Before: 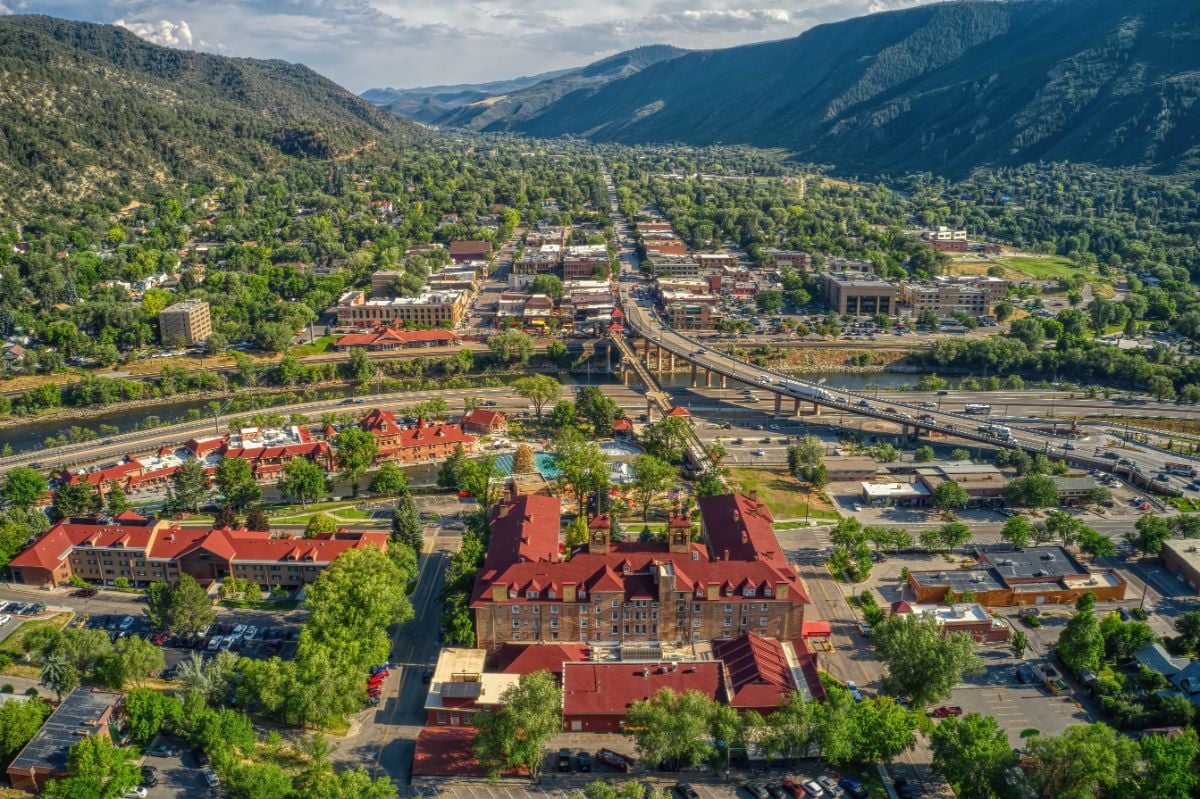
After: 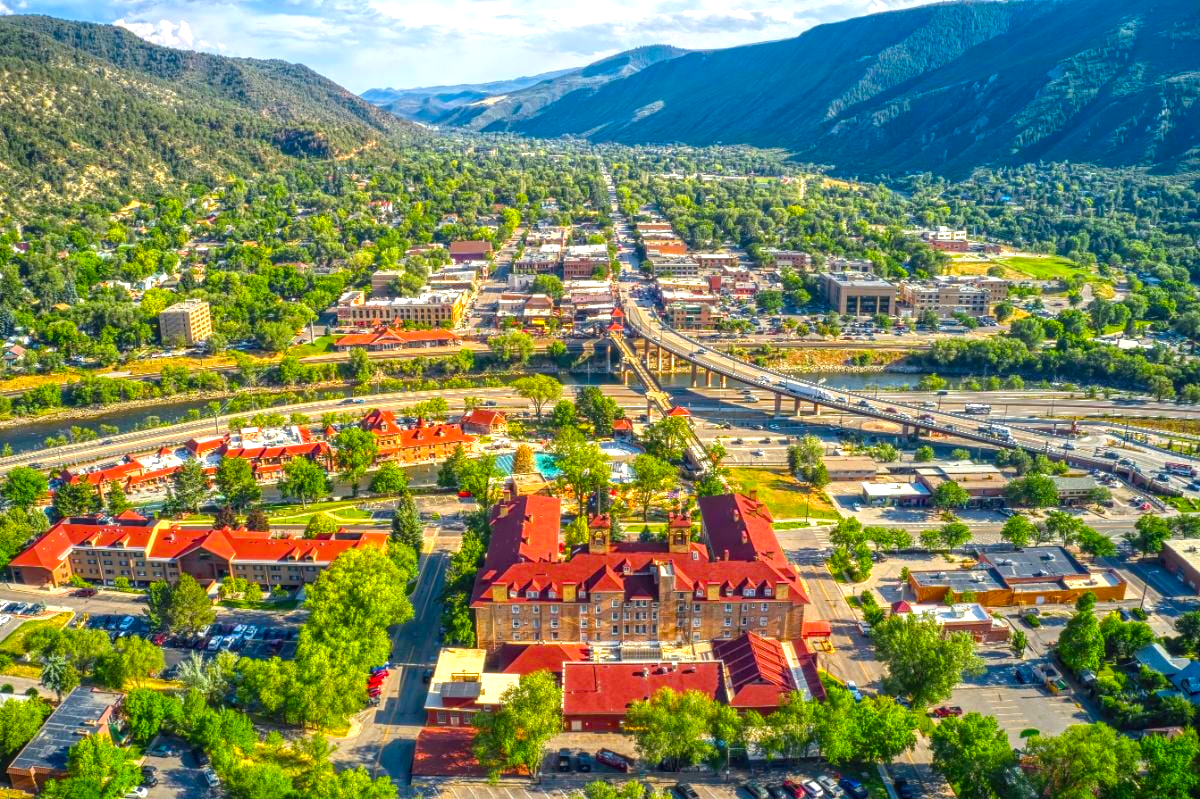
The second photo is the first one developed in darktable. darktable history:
exposure: exposure 0.999 EV, compensate highlight preservation false
white balance: red 0.988, blue 1.017
color balance rgb: linear chroma grading › global chroma 15%, perceptual saturation grading › global saturation 30%
